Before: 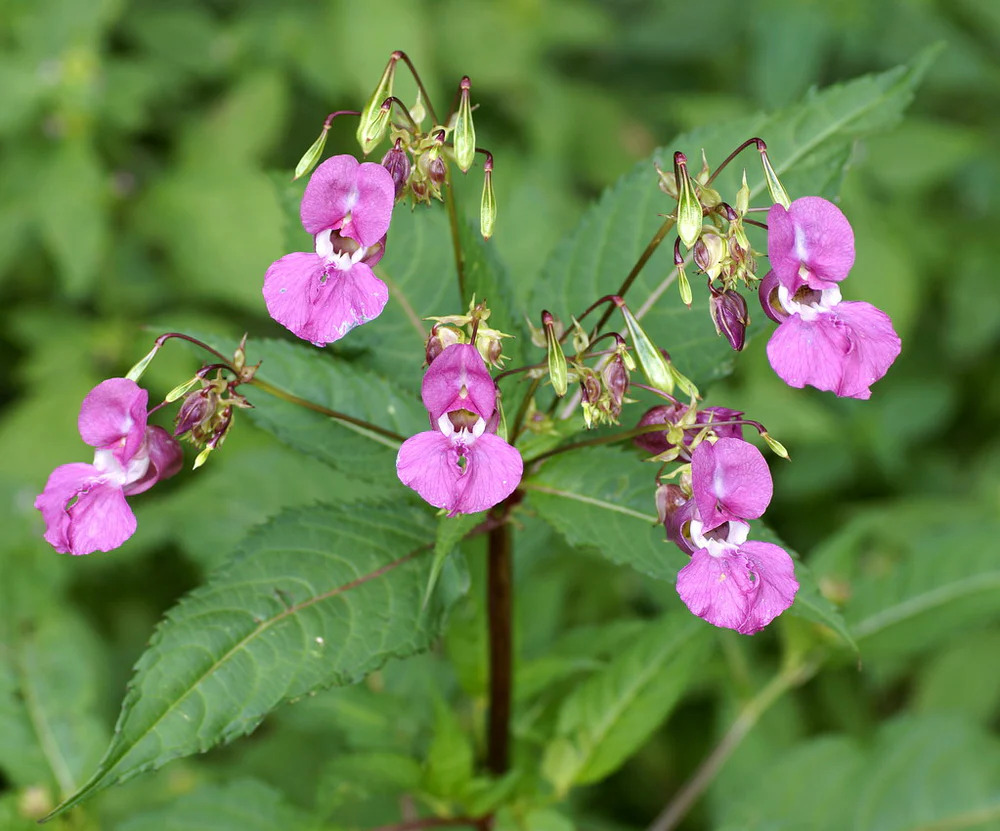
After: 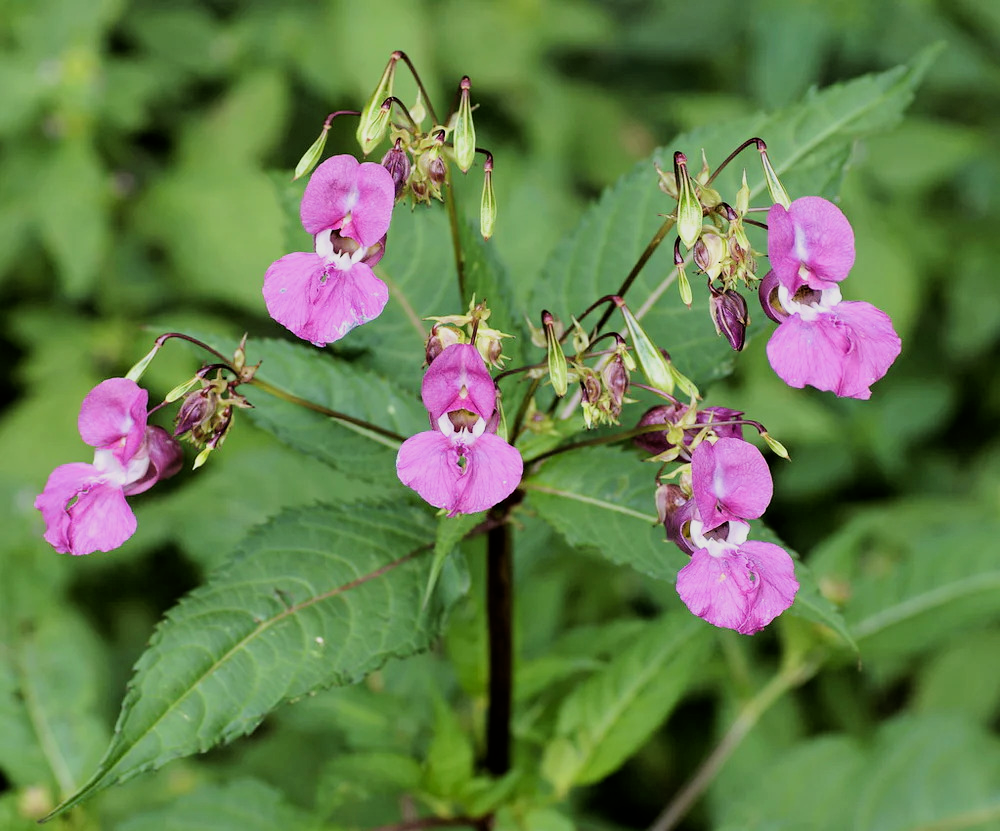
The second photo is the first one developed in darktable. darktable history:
filmic rgb: black relative exposure -5.08 EV, white relative exposure 4 EV, hardness 2.88, contrast 1.298, iterations of high-quality reconstruction 0
